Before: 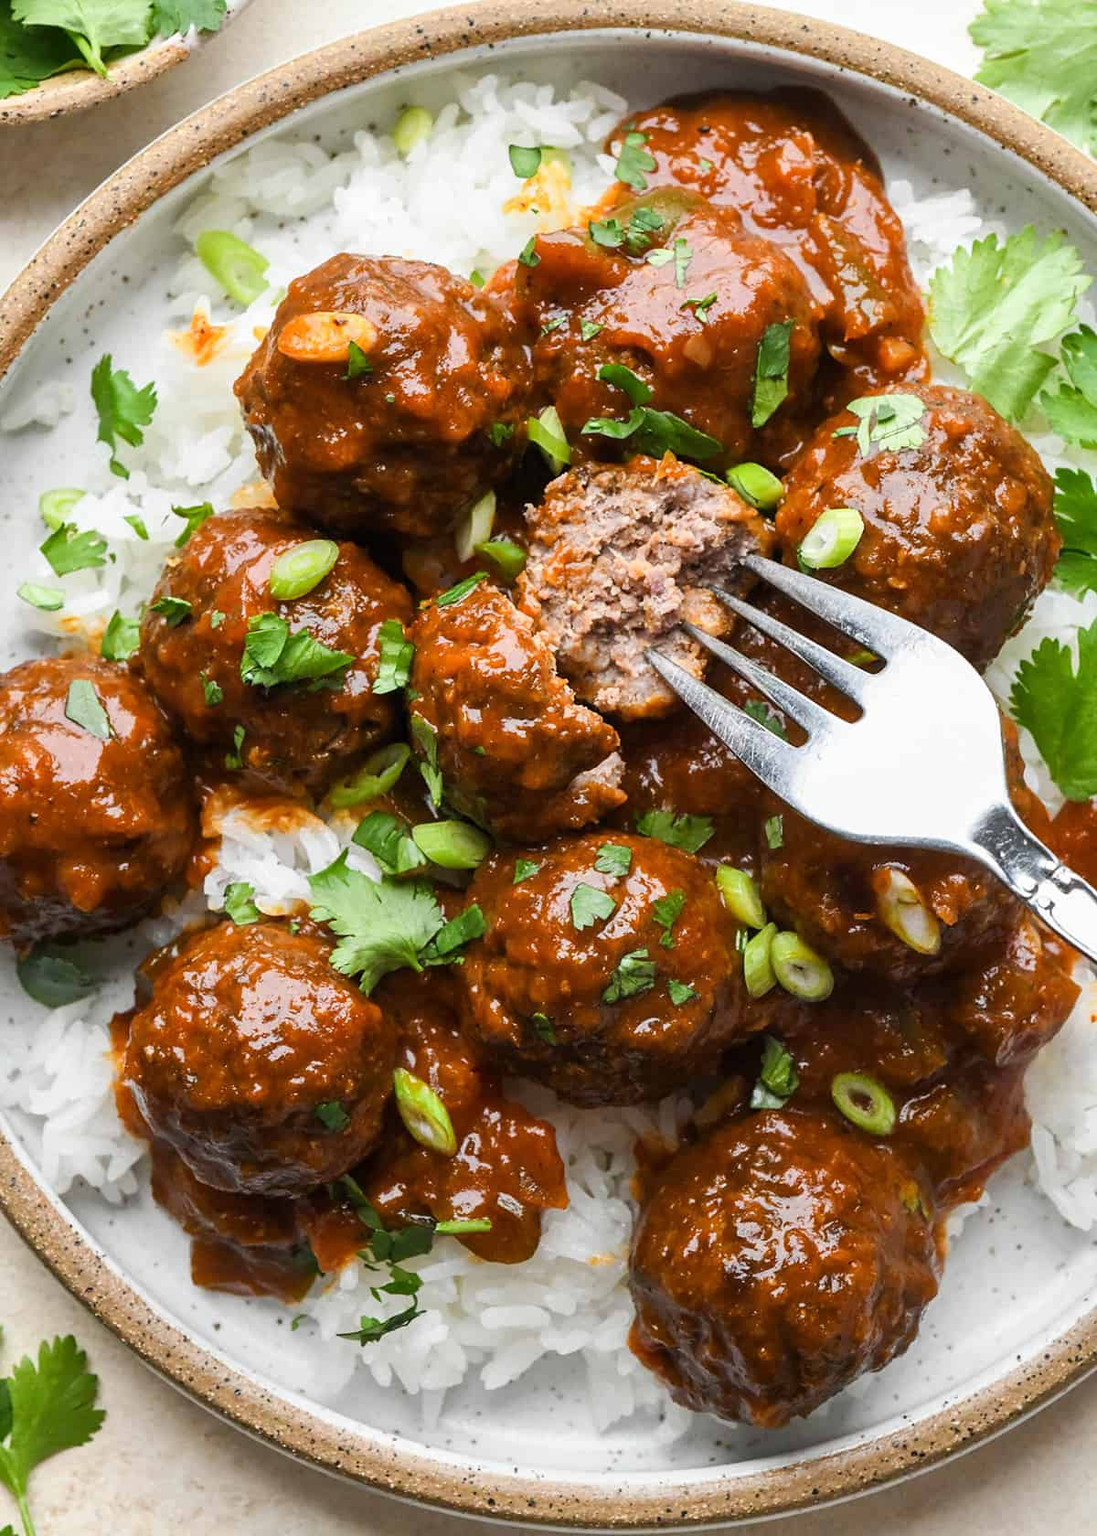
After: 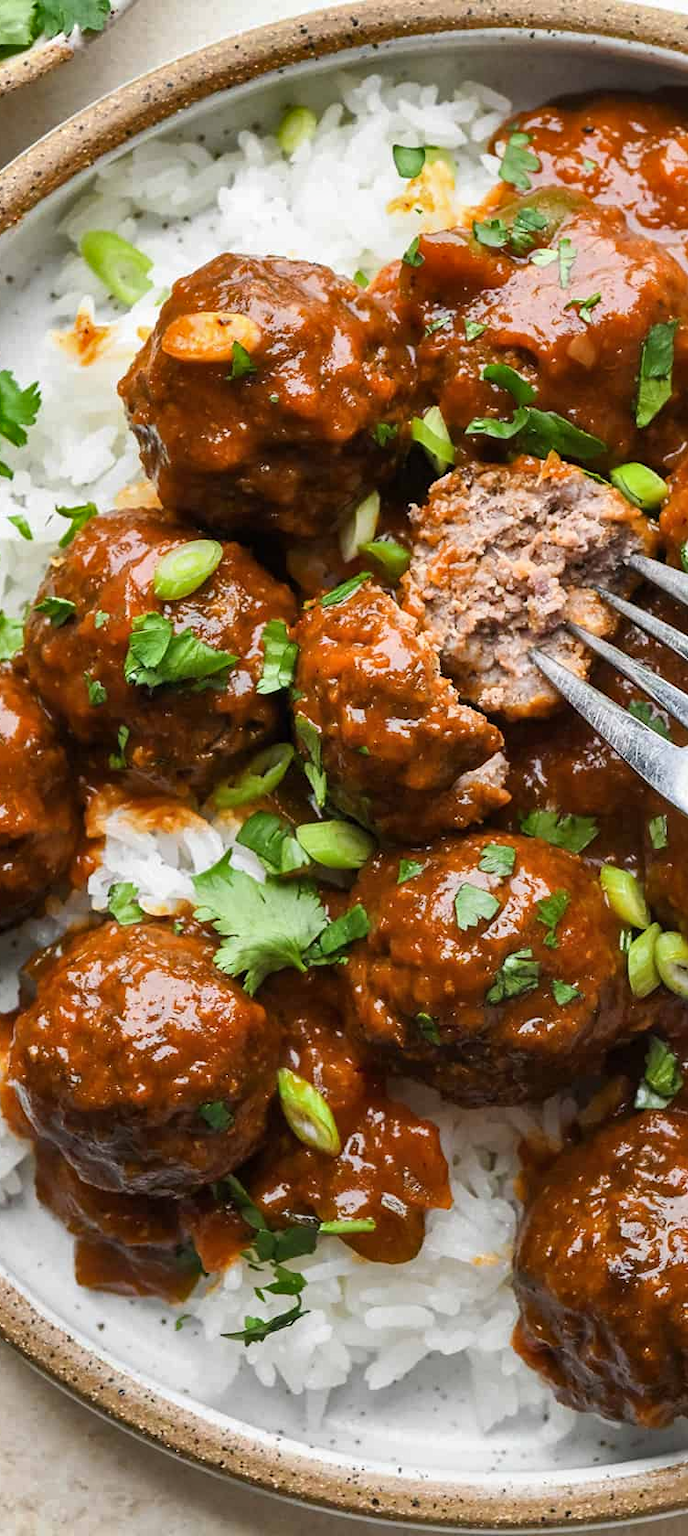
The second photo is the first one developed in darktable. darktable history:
shadows and highlights: radius 108.52, shadows 23.73, highlights -59.32, low approximation 0.01, soften with gaussian
crop: left 10.644%, right 26.528%
